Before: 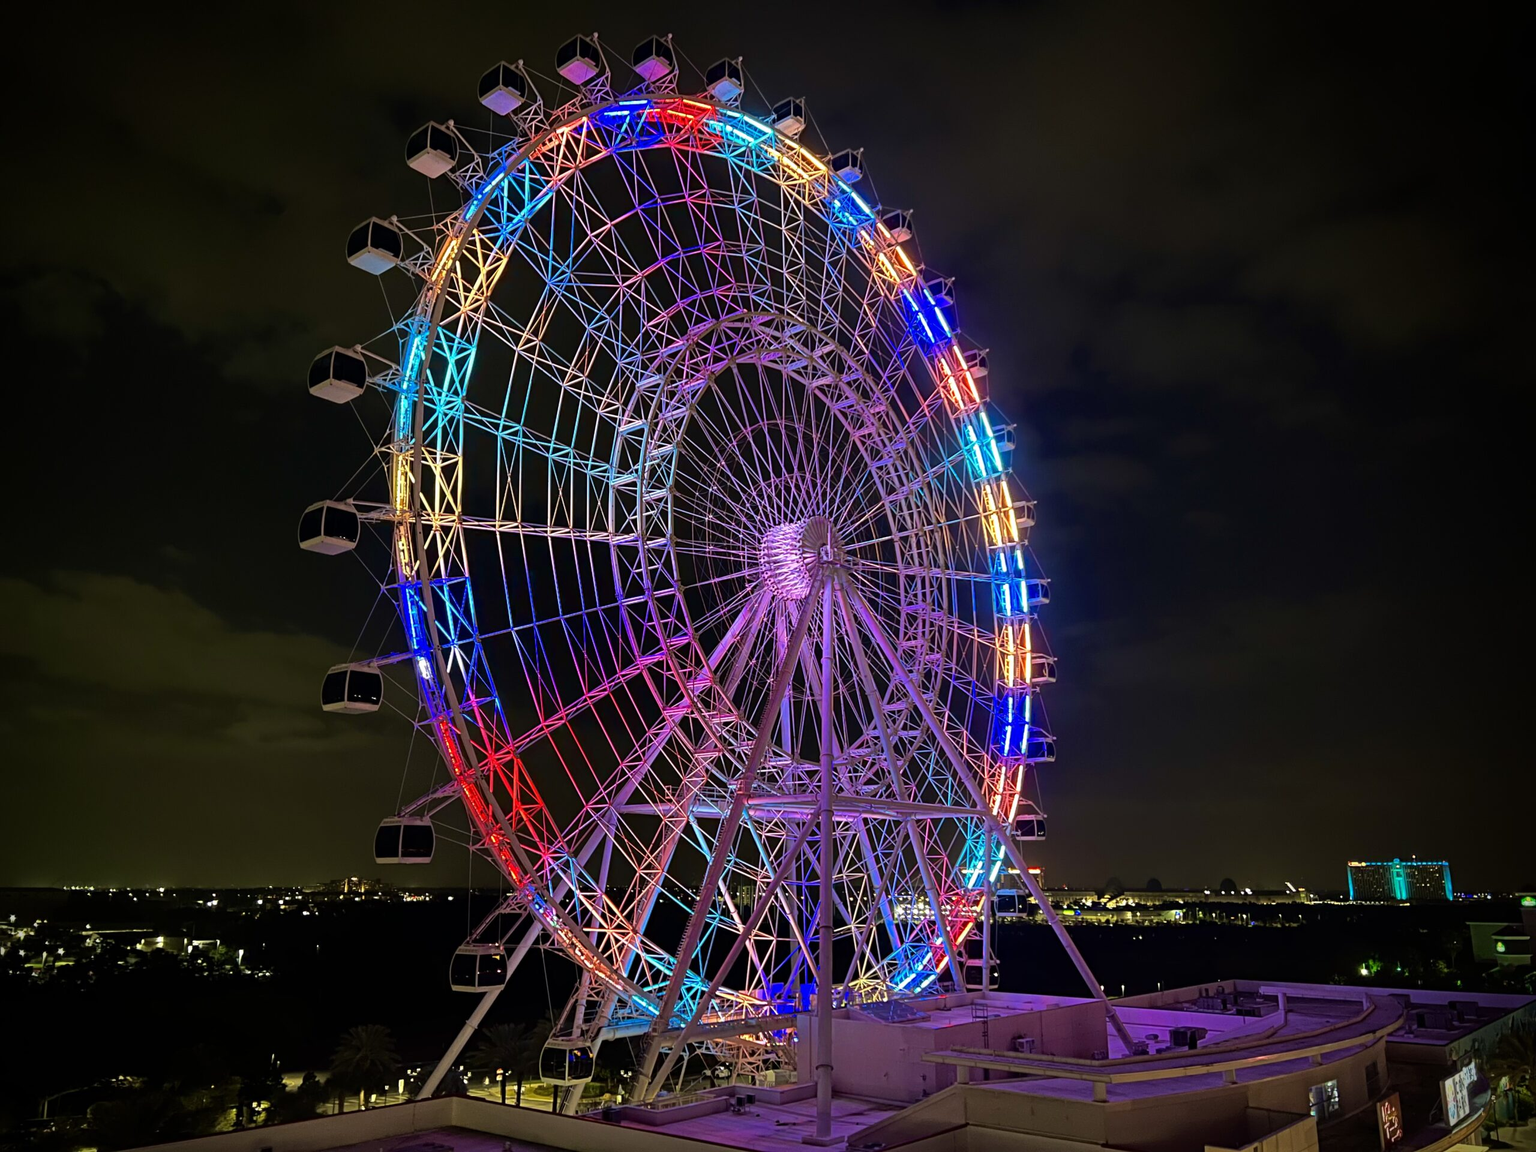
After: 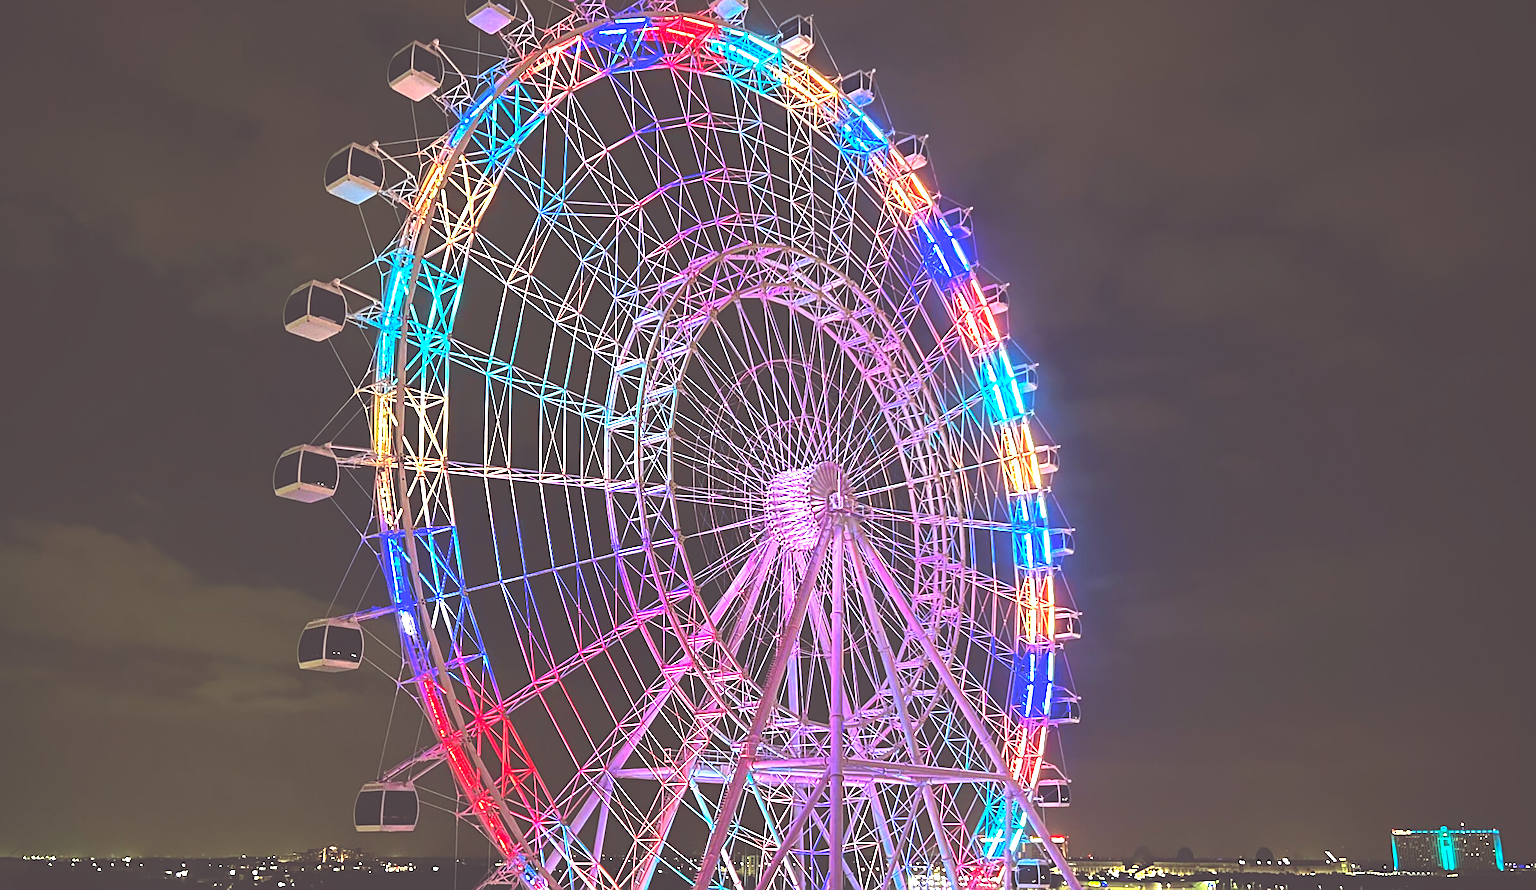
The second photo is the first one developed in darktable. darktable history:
color balance rgb: shadows lift › chroma 9.92%, shadows lift › hue 45.12°, power › luminance 3.26%, power › hue 231.93°, global offset › luminance 0.4%, global offset › chroma 0.21%, global offset › hue 255.02°
exposure: black level correction -0.023, exposure 1.397 EV, compensate highlight preservation false
crop: left 2.737%, top 7.287%, right 3.421%, bottom 20.179%
sharpen: on, module defaults
